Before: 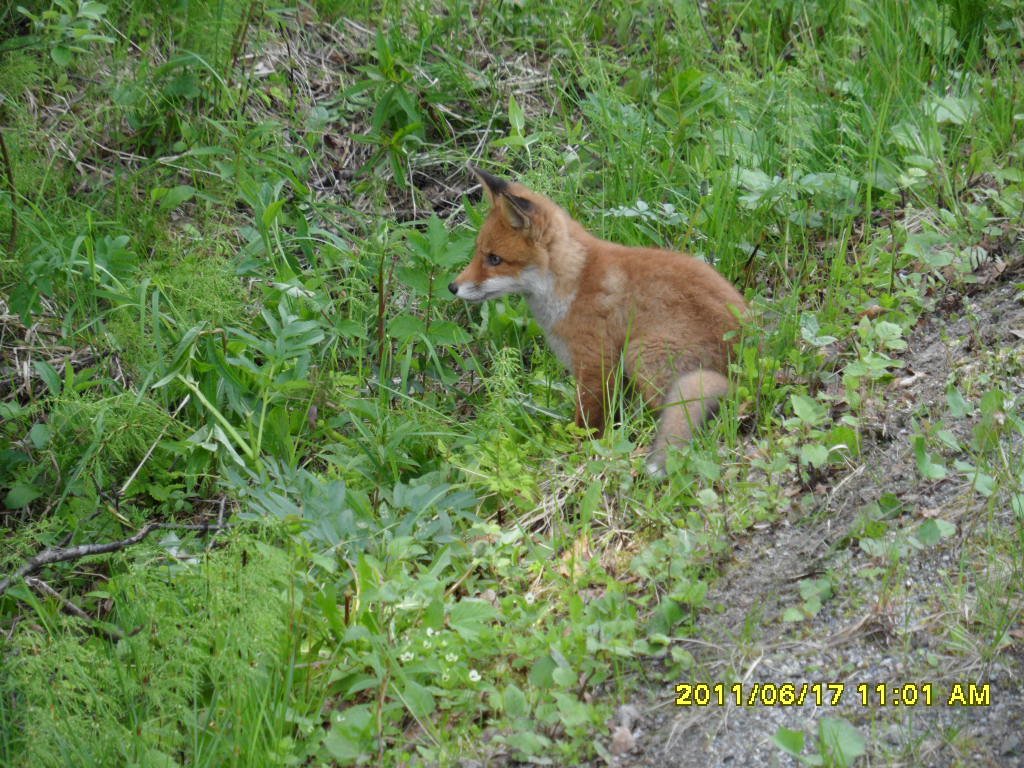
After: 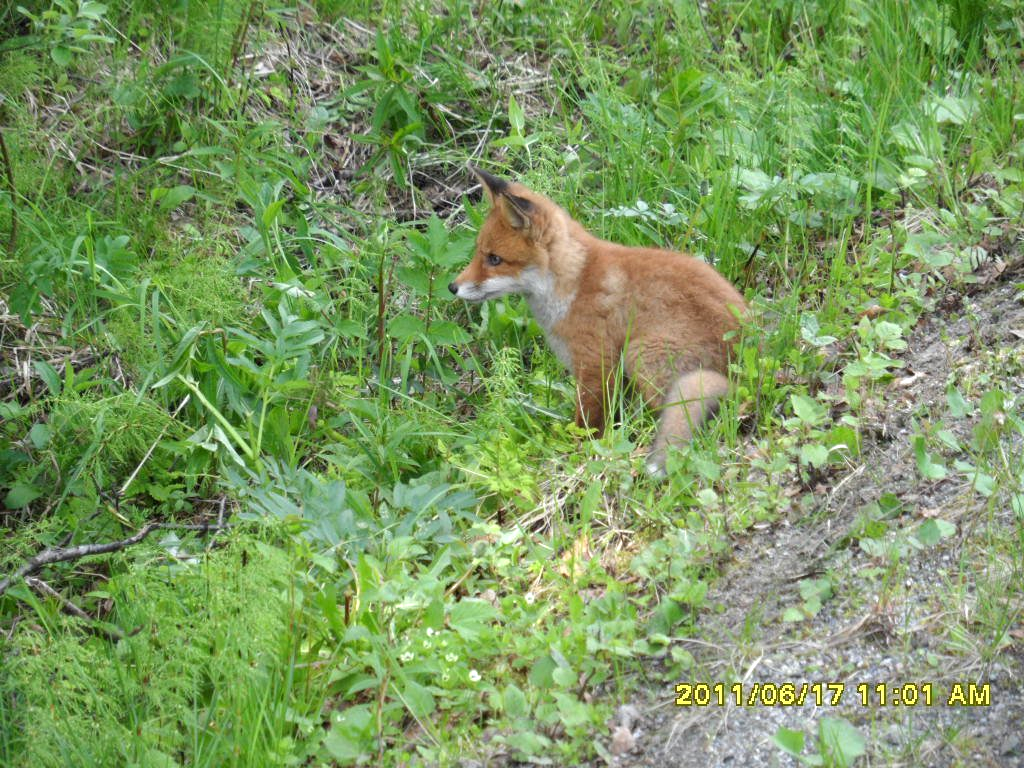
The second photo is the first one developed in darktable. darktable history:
exposure: exposure 0.49 EV, compensate exposure bias true, compensate highlight preservation false
